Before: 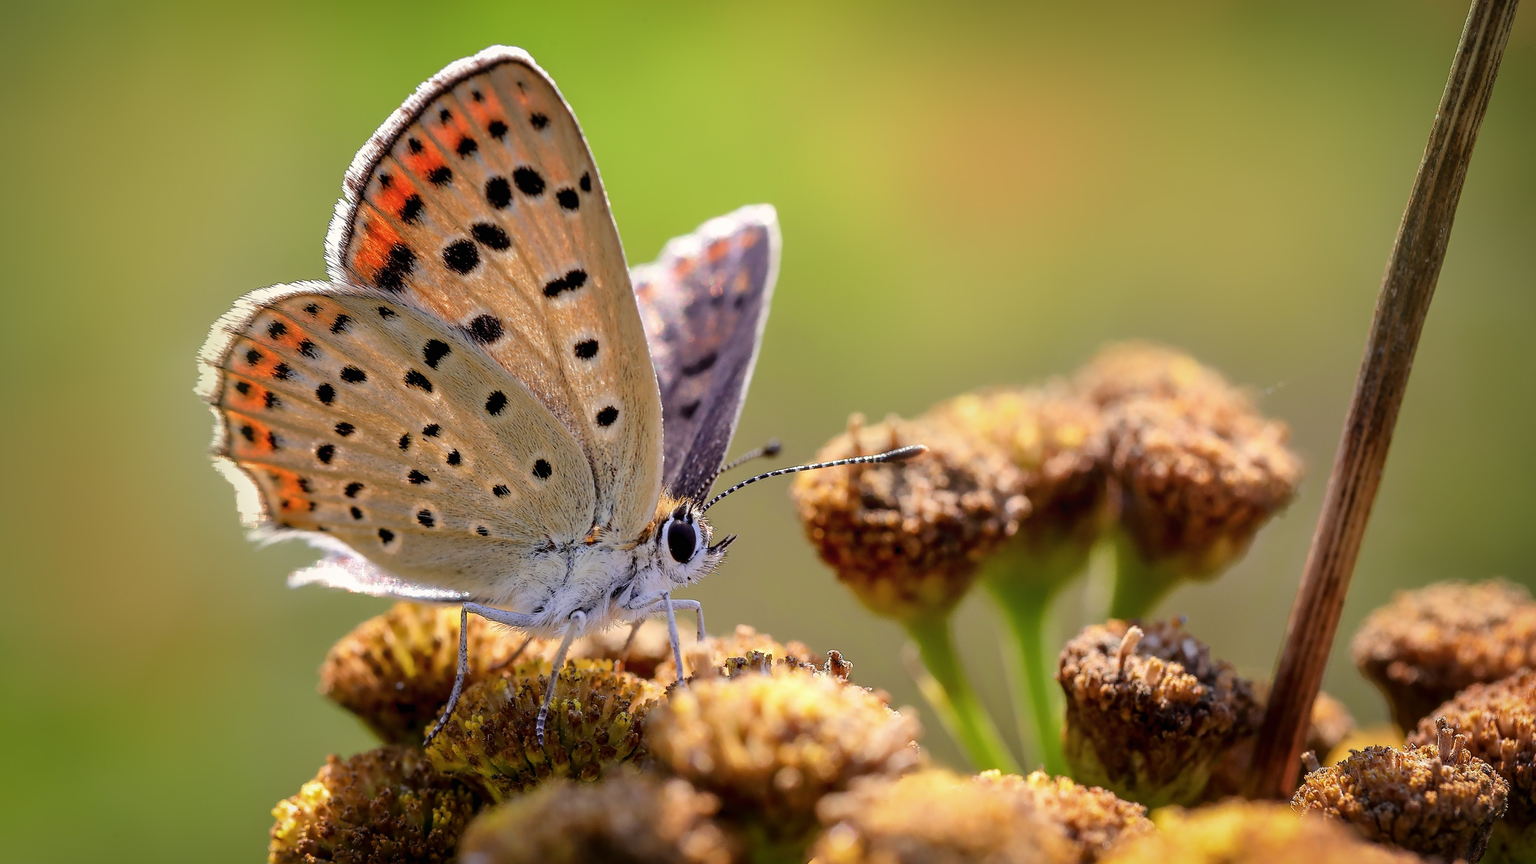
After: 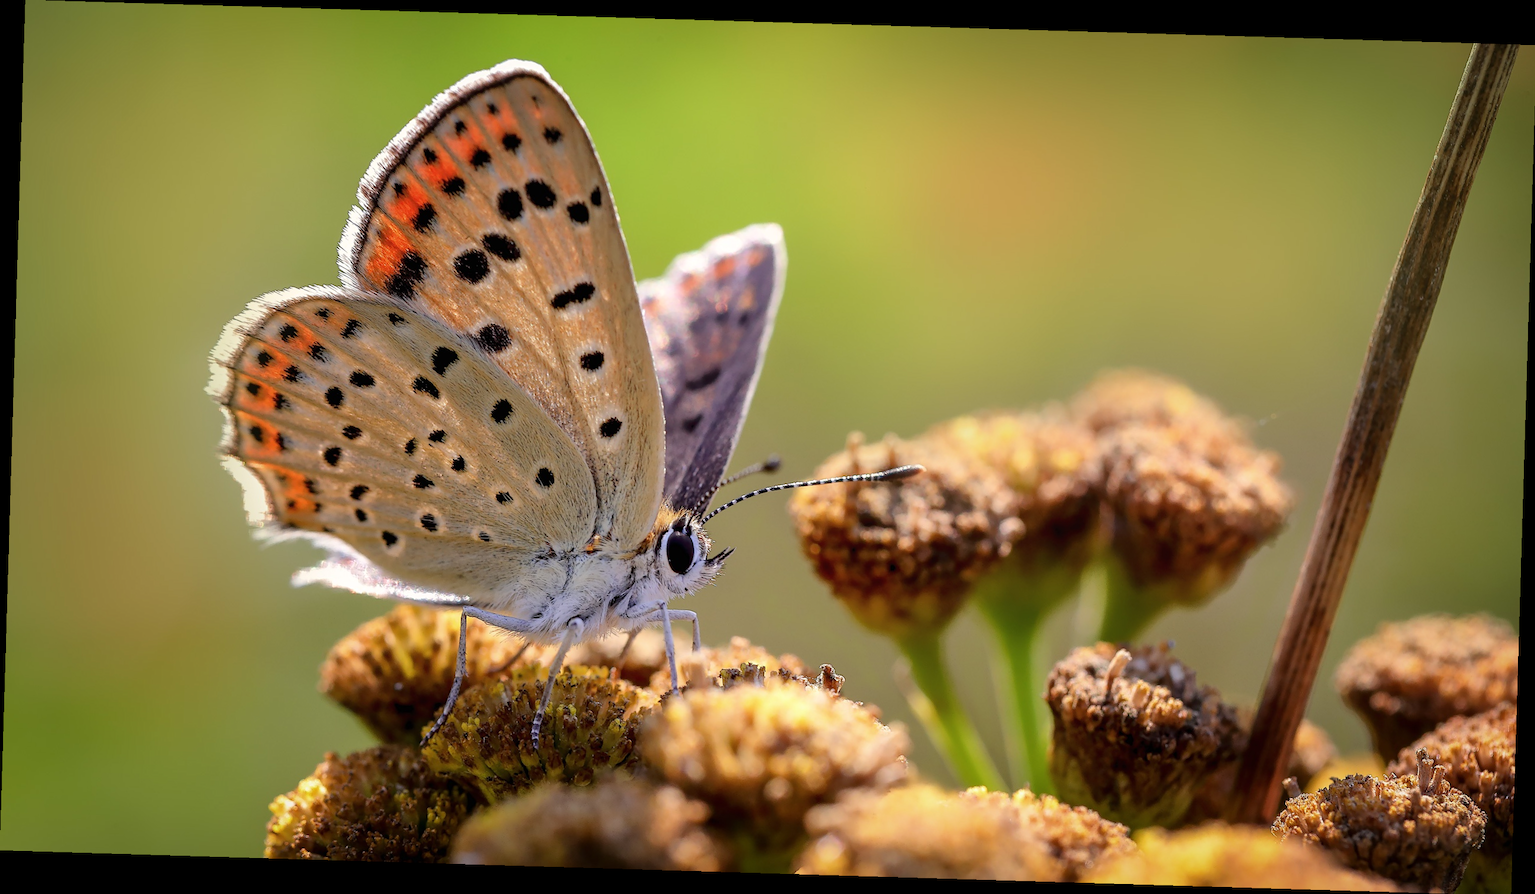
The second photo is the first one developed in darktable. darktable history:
tone equalizer: on, module defaults
rotate and perspective: rotation 1.72°, automatic cropping off
